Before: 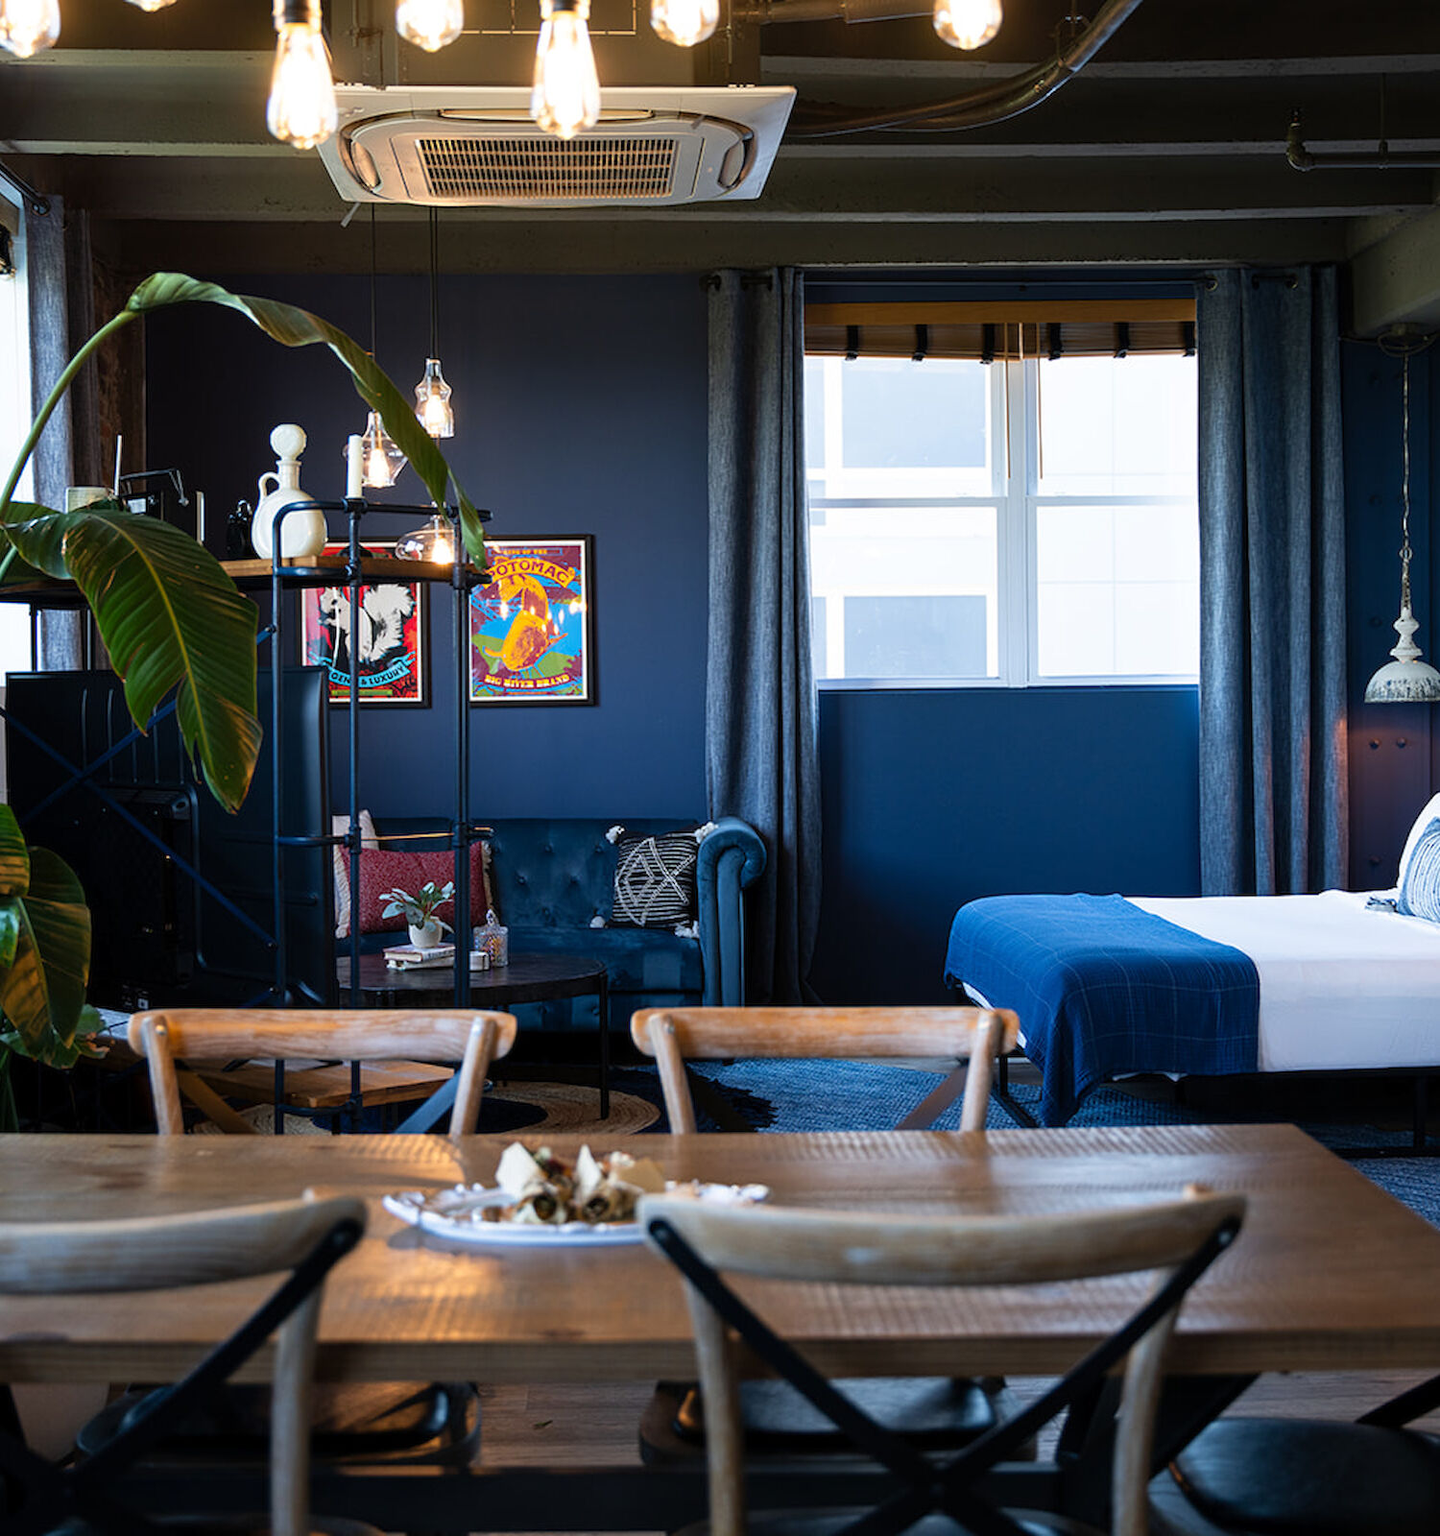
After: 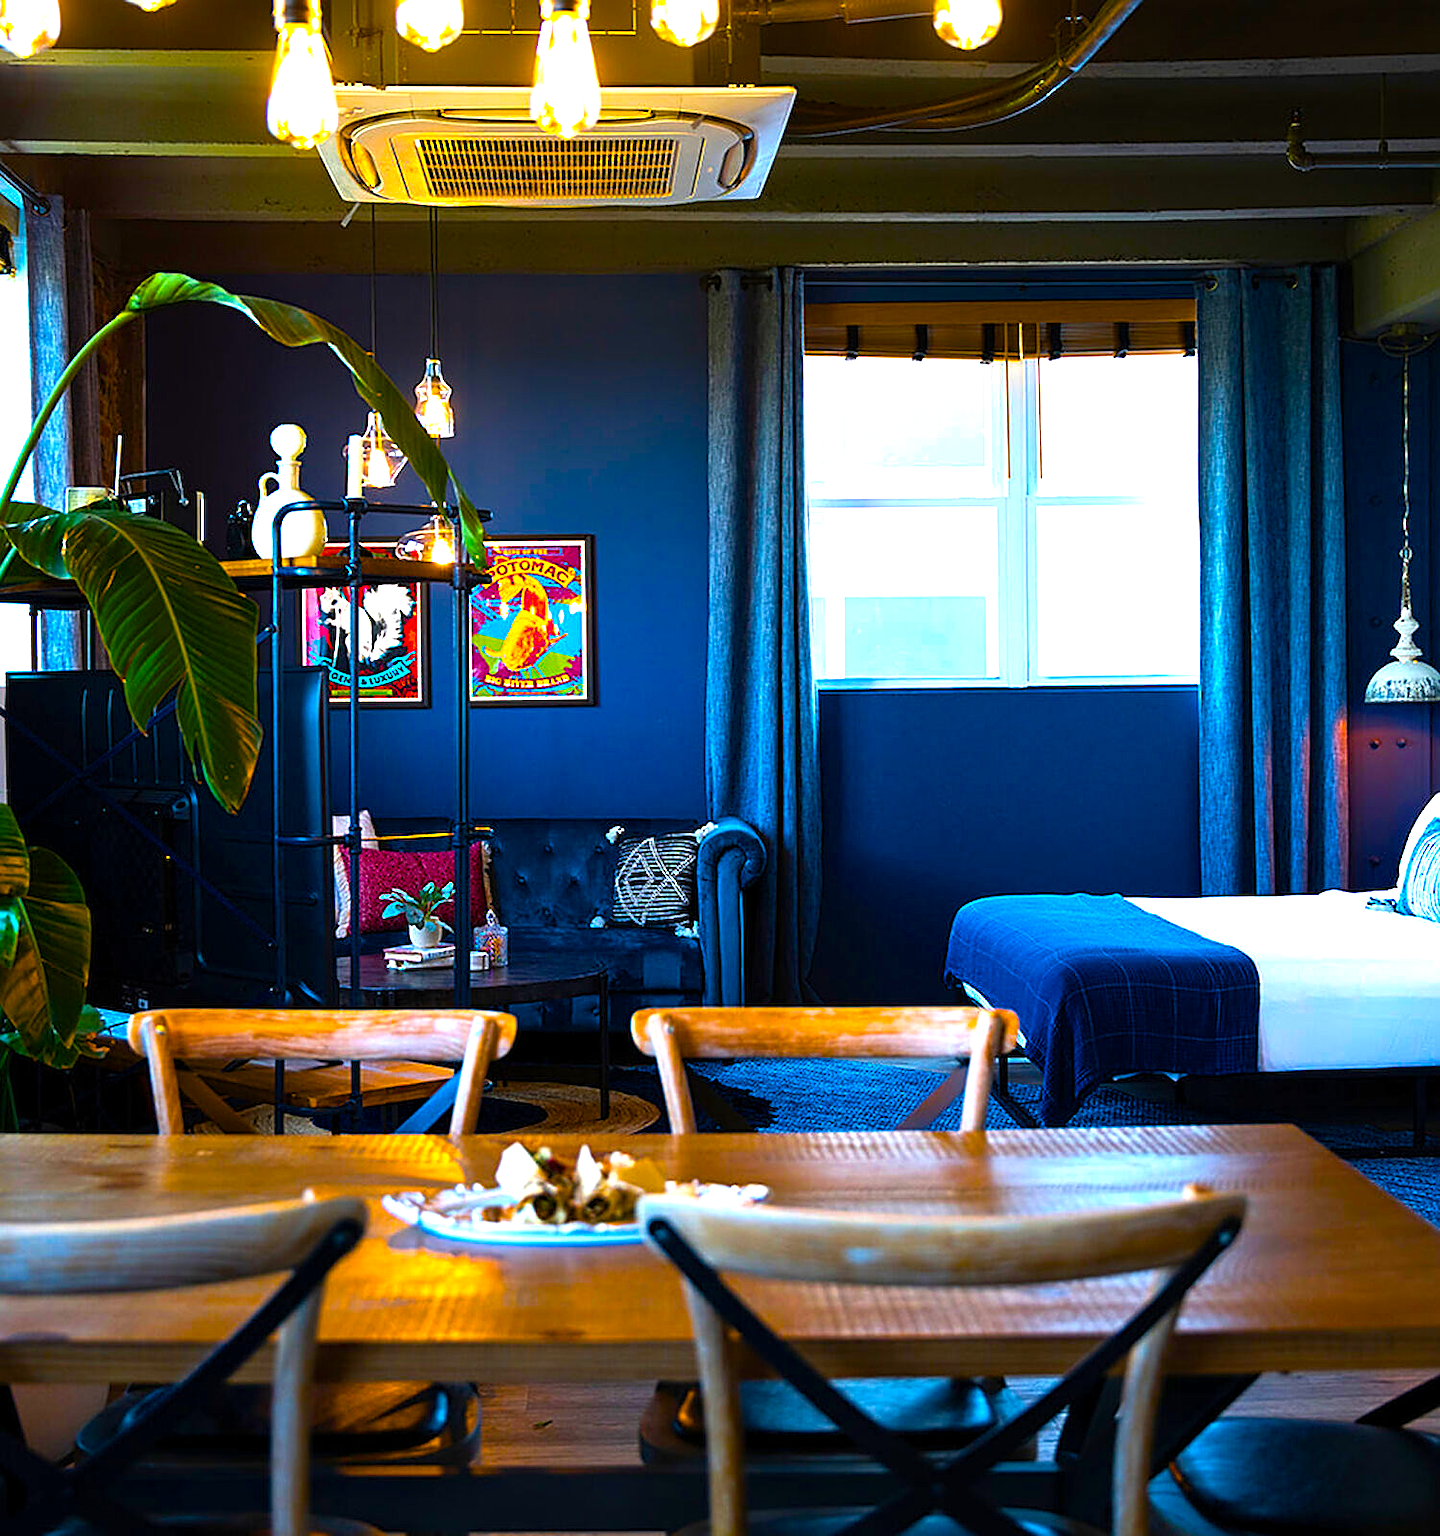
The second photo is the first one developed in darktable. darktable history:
sharpen: on, module defaults
color balance rgb: linear chroma grading › global chroma 20%, perceptual saturation grading › global saturation 65%, perceptual saturation grading › highlights 50%, perceptual saturation grading › shadows 30%, perceptual brilliance grading › global brilliance 12%, perceptual brilliance grading › highlights 15%, global vibrance 20%
